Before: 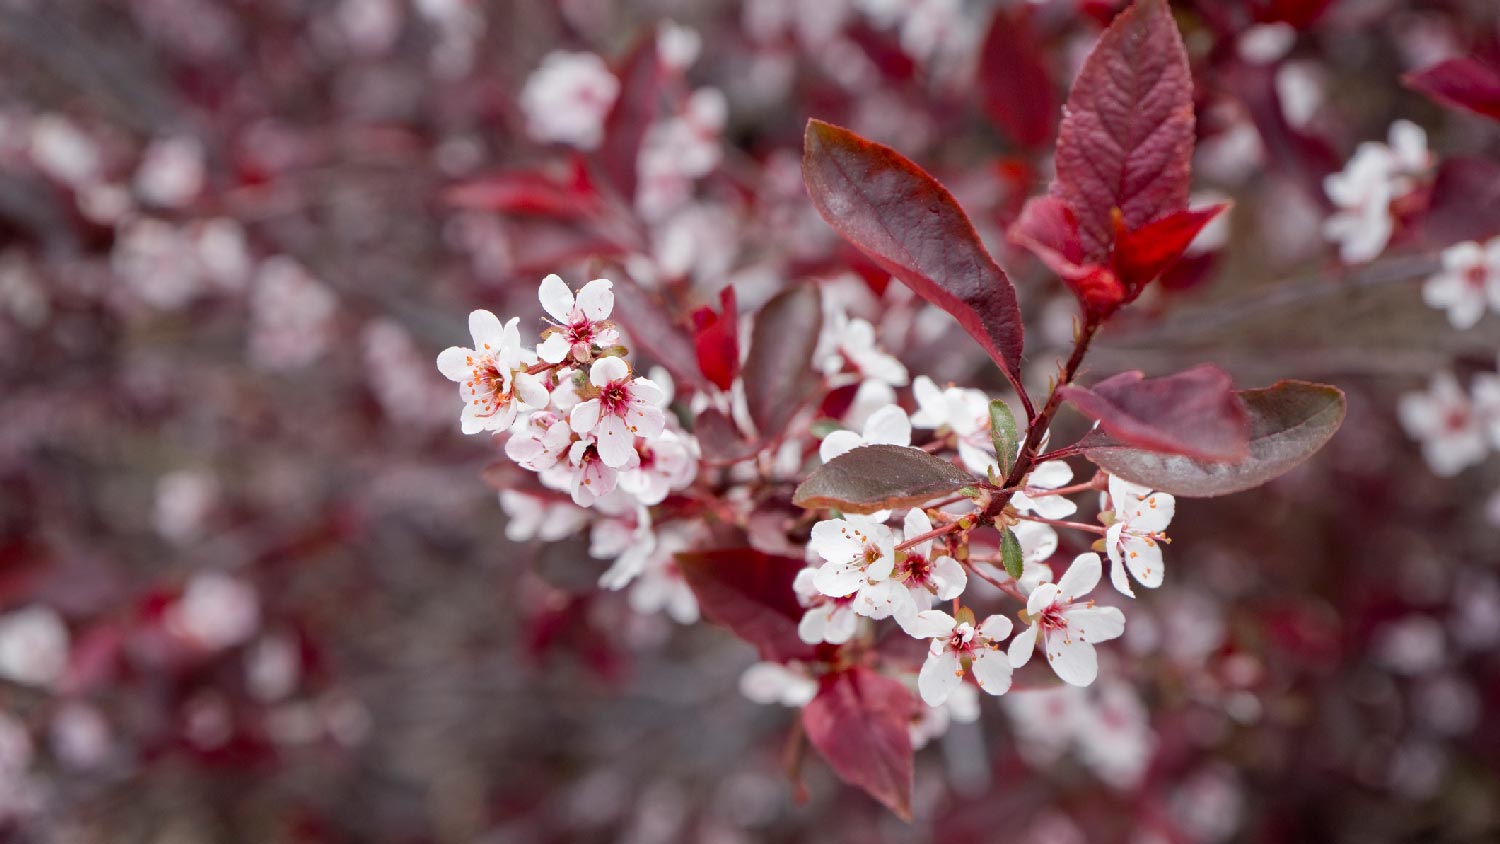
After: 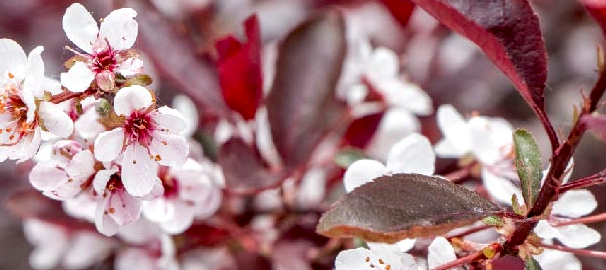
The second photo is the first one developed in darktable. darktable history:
exposure: black level correction 0.005, exposure 0.014 EV, compensate highlight preservation false
shadows and highlights: shadows 37.27, highlights -28.18, soften with gaussian
local contrast: detail 140%
crop: left 31.751%, top 32.172%, right 27.8%, bottom 35.83%
